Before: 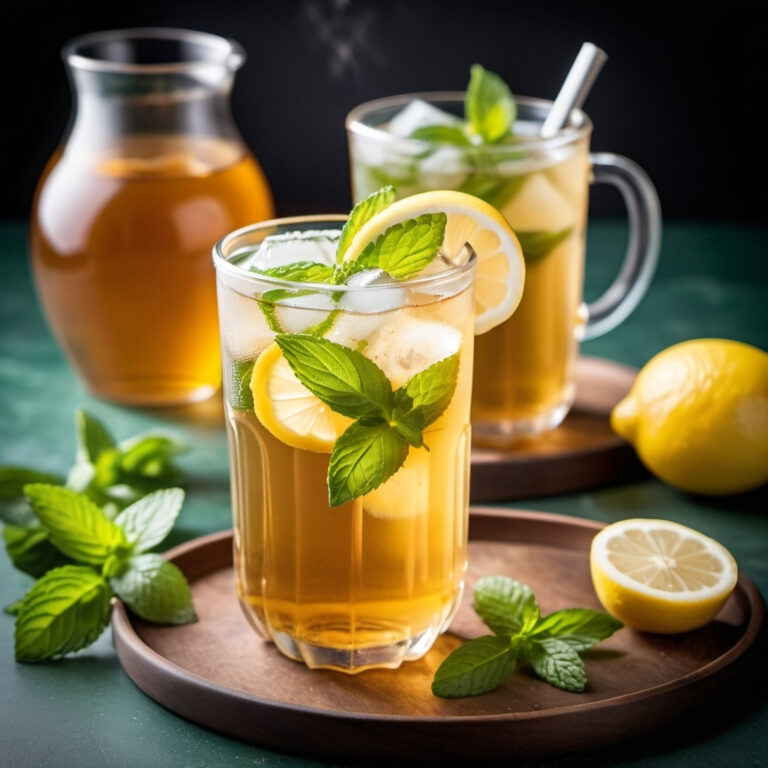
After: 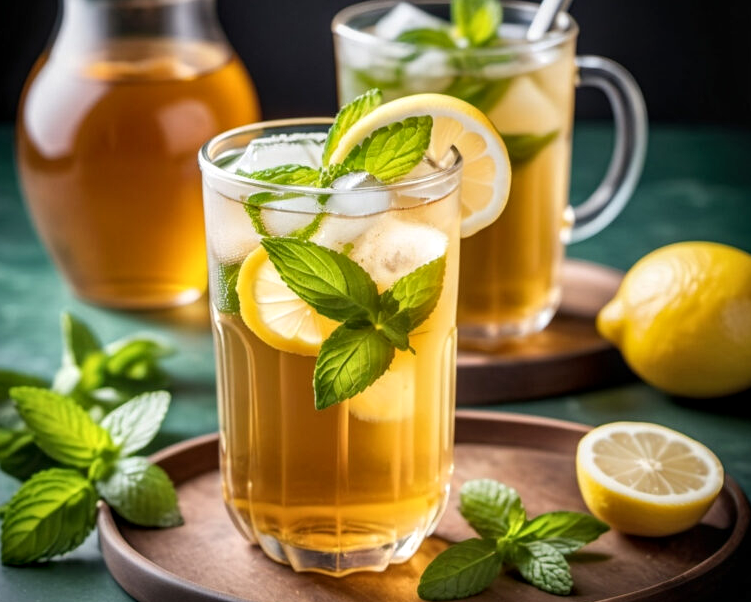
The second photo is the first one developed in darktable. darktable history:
crop and rotate: left 1.873%, top 12.711%, right 0.269%, bottom 8.778%
local contrast: on, module defaults
